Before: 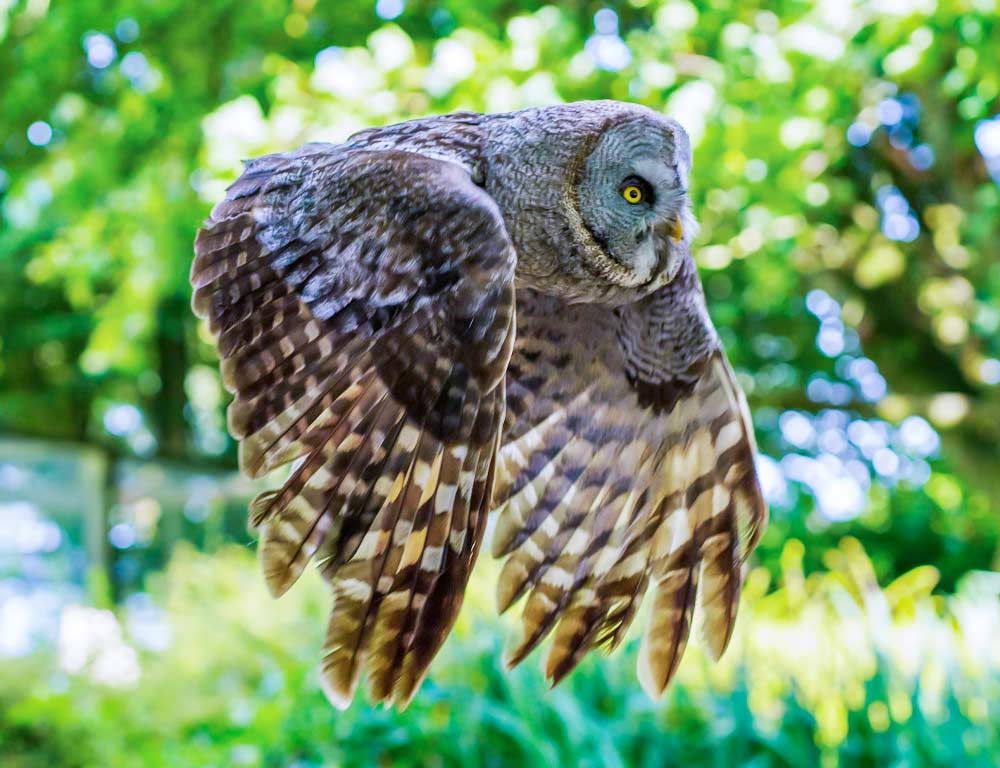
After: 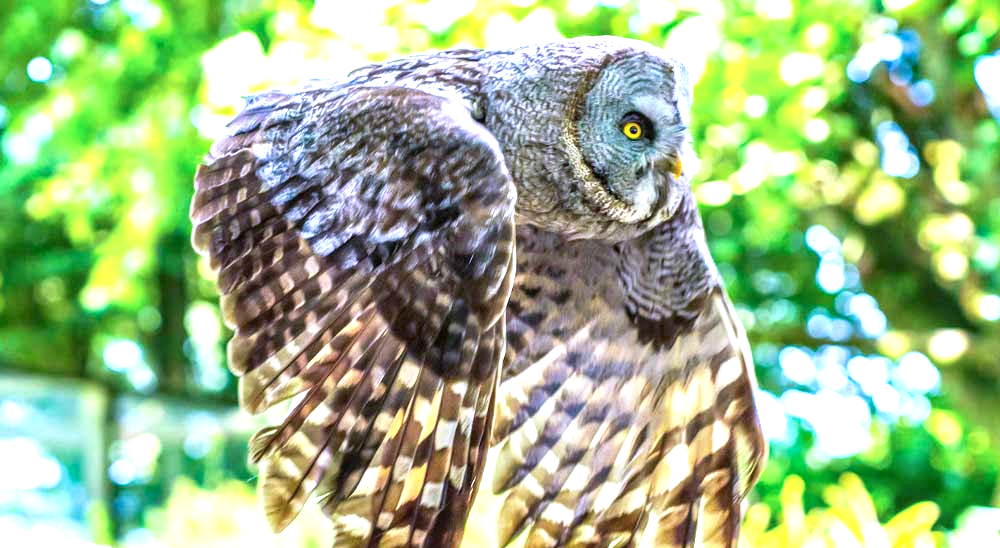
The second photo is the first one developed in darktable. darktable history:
local contrast: on, module defaults
exposure: black level correction 0, exposure 1 EV, compensate exposure bias true, compensate highlight preservation false
crop and rotate: top 8.343%, bottom 20.262%
